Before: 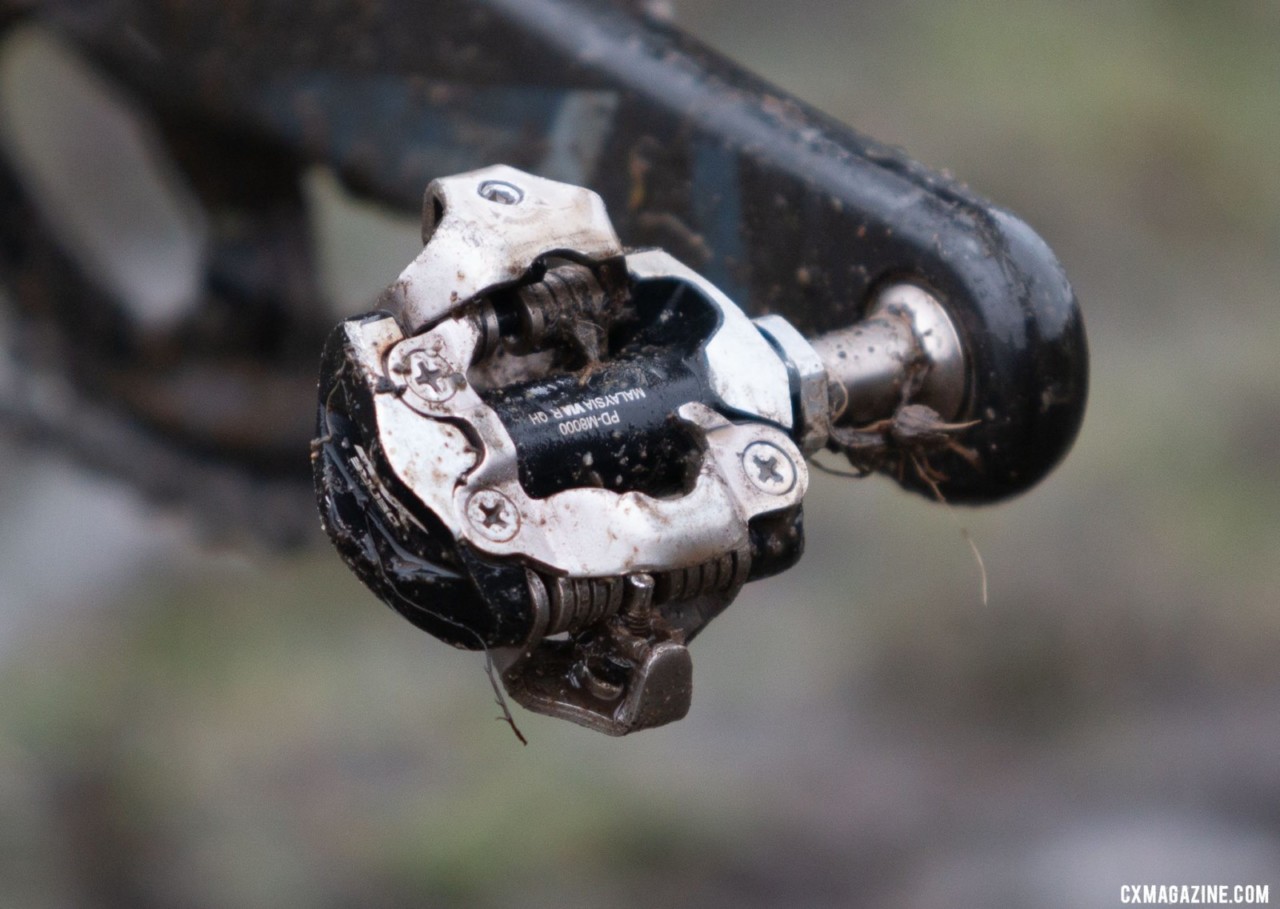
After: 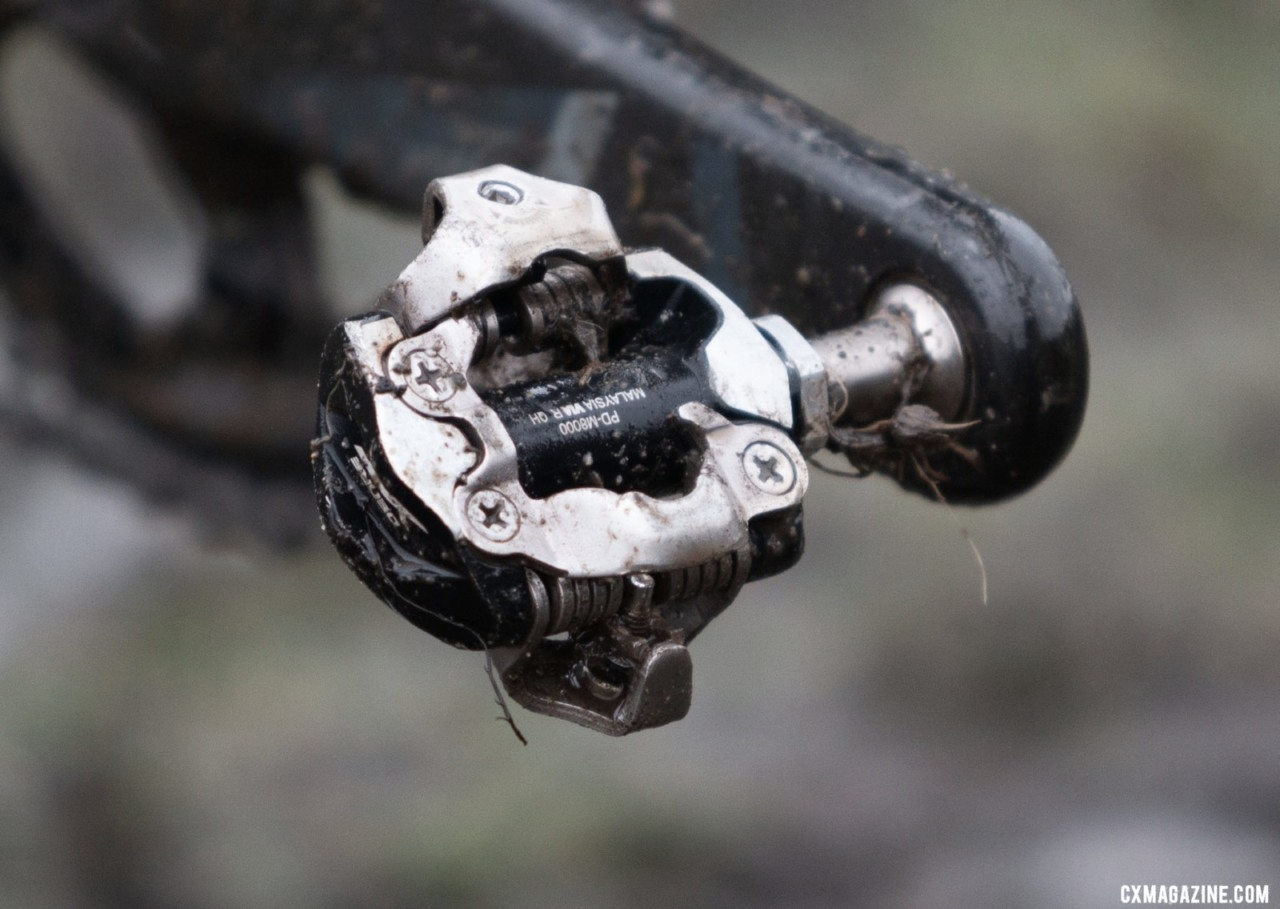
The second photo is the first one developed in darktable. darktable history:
contrast brightness saturation: contrast 0.103, saturation -0.288
